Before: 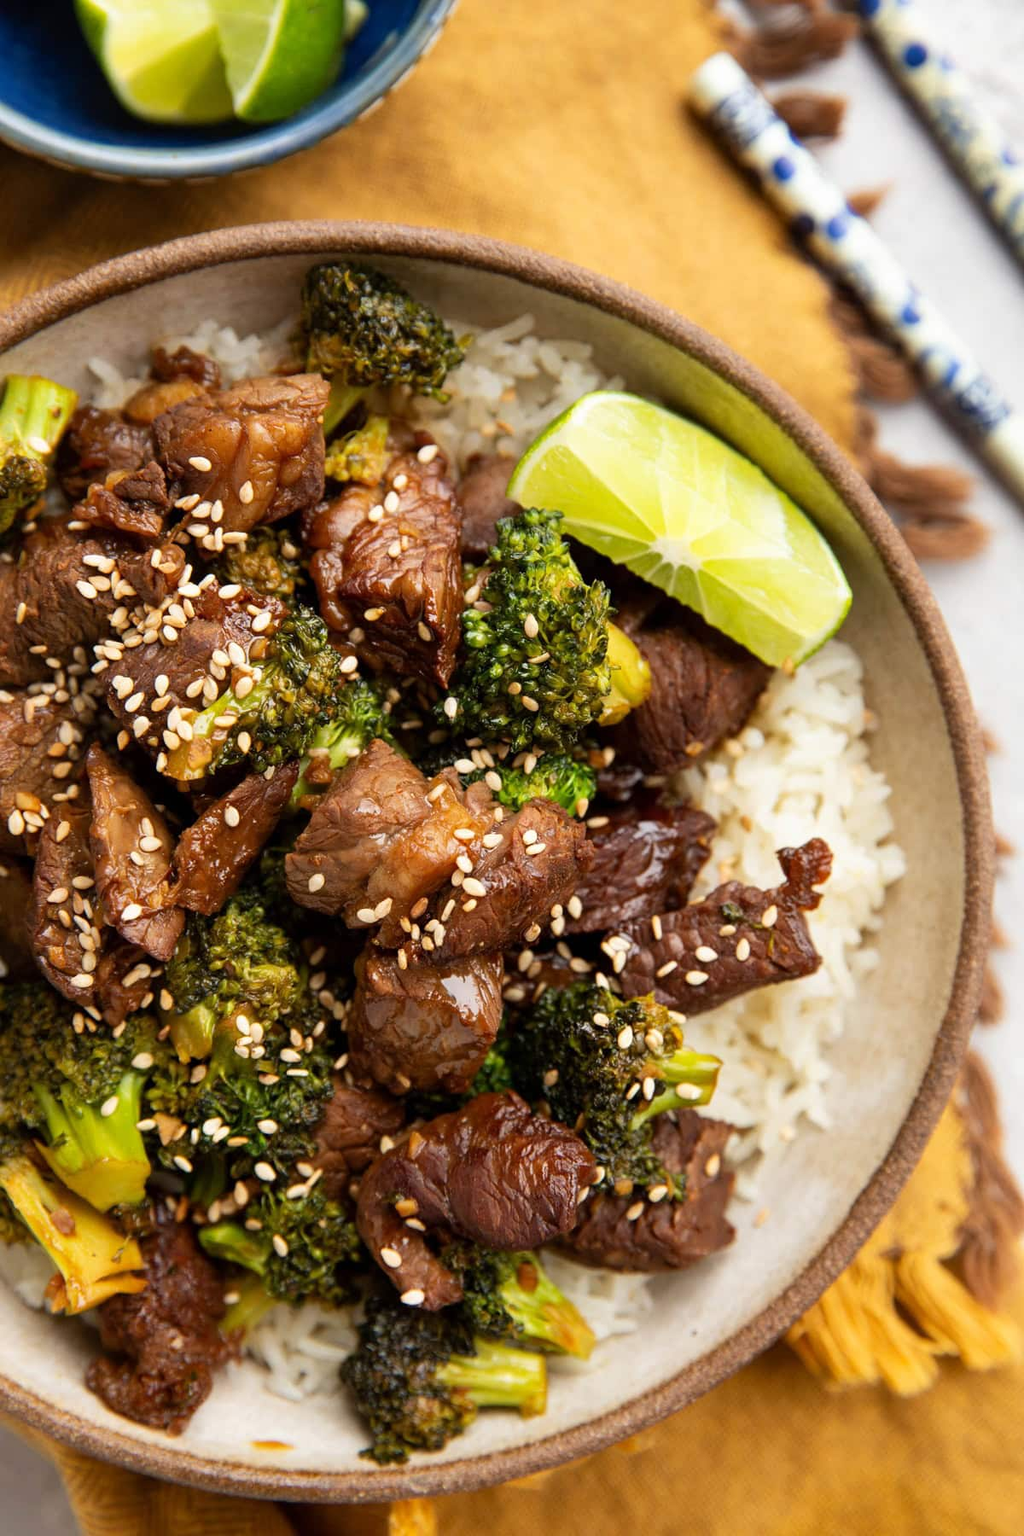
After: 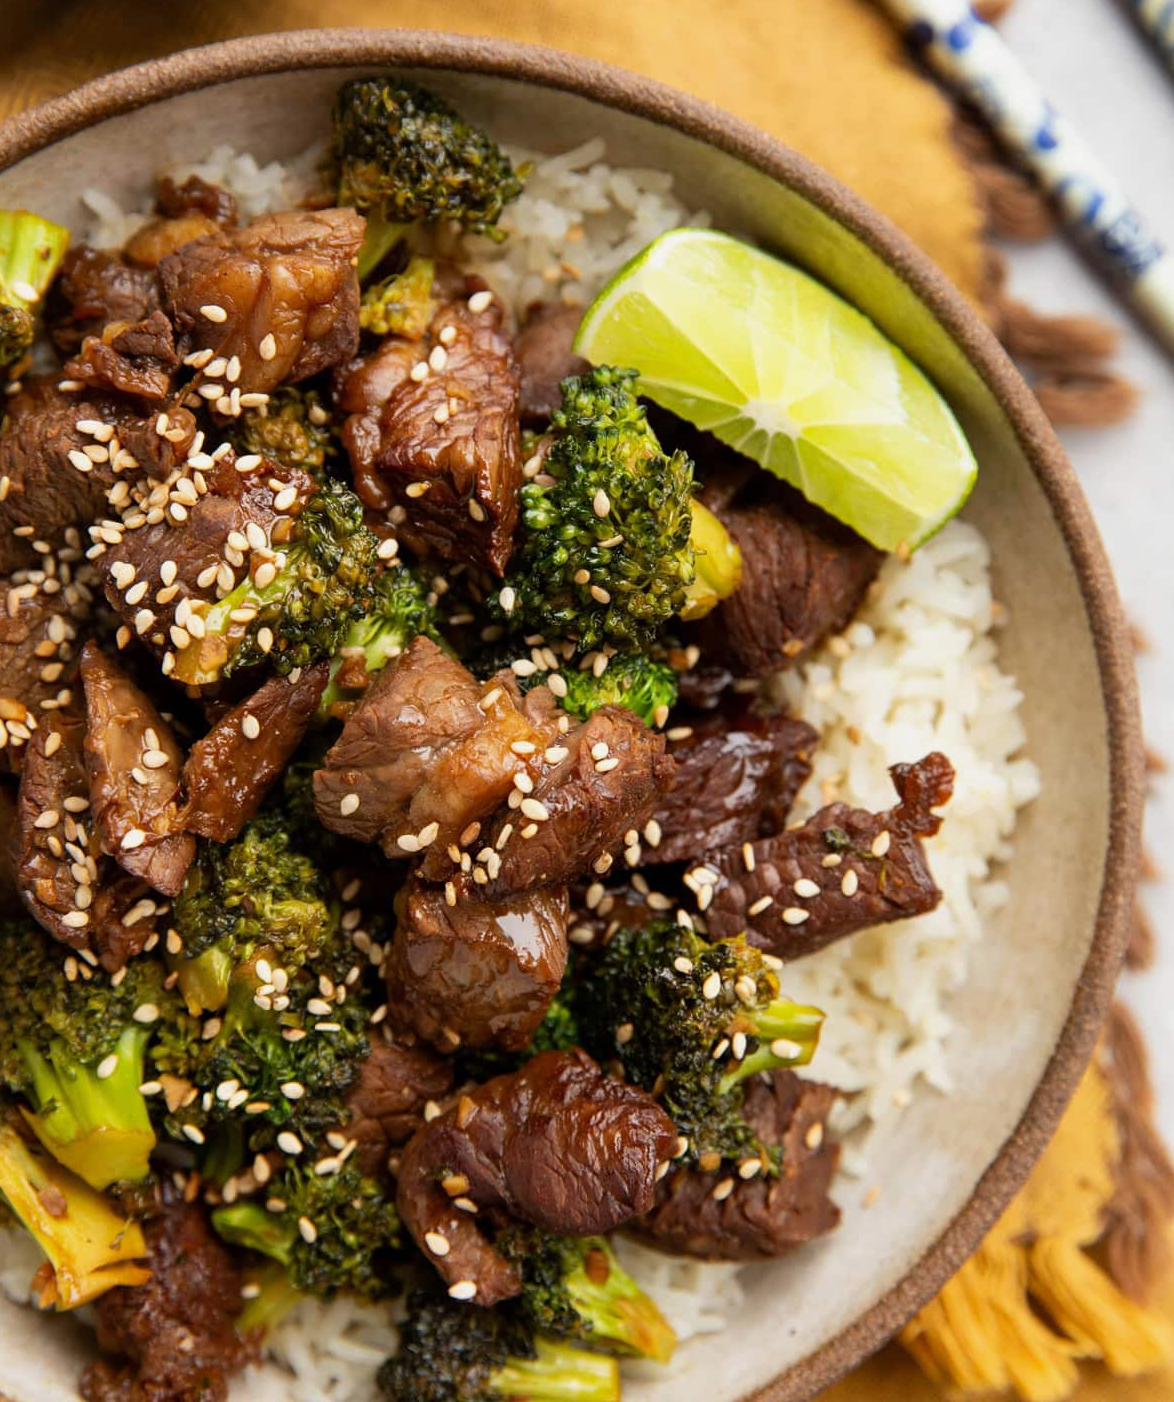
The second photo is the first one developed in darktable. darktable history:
exposure: exposure -0.114 EV, compensate exposure bias true, compensate highlight preservation false
crop and rotate: left 1.808%, top 12.828%, right 0.281%, bottom 9.26%
